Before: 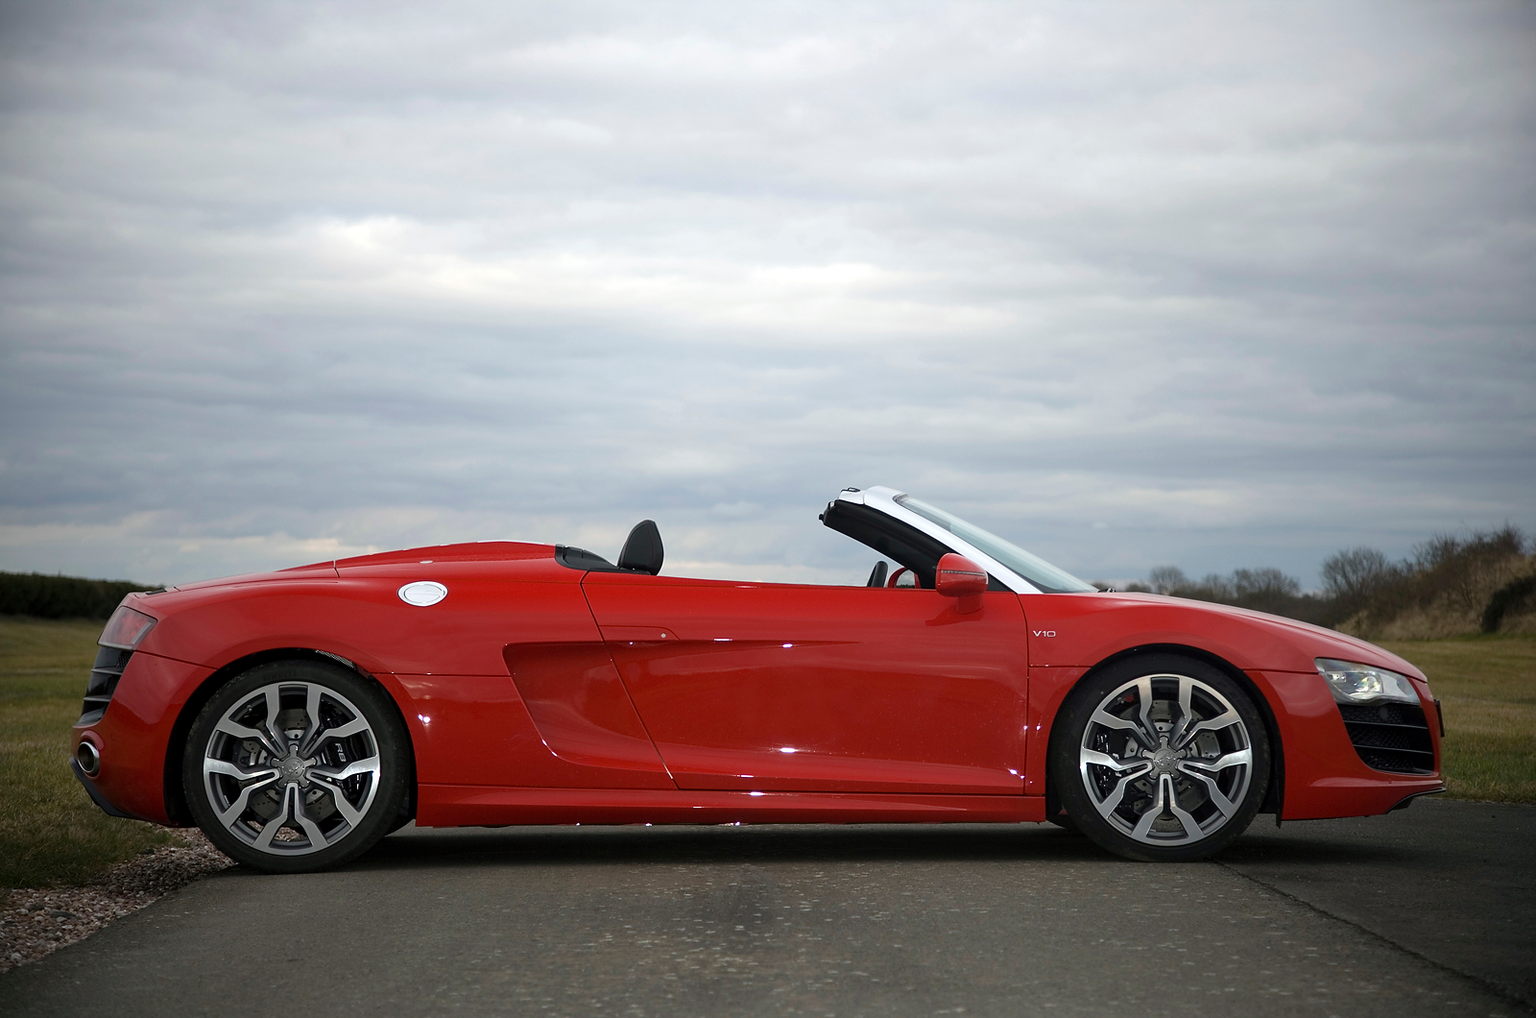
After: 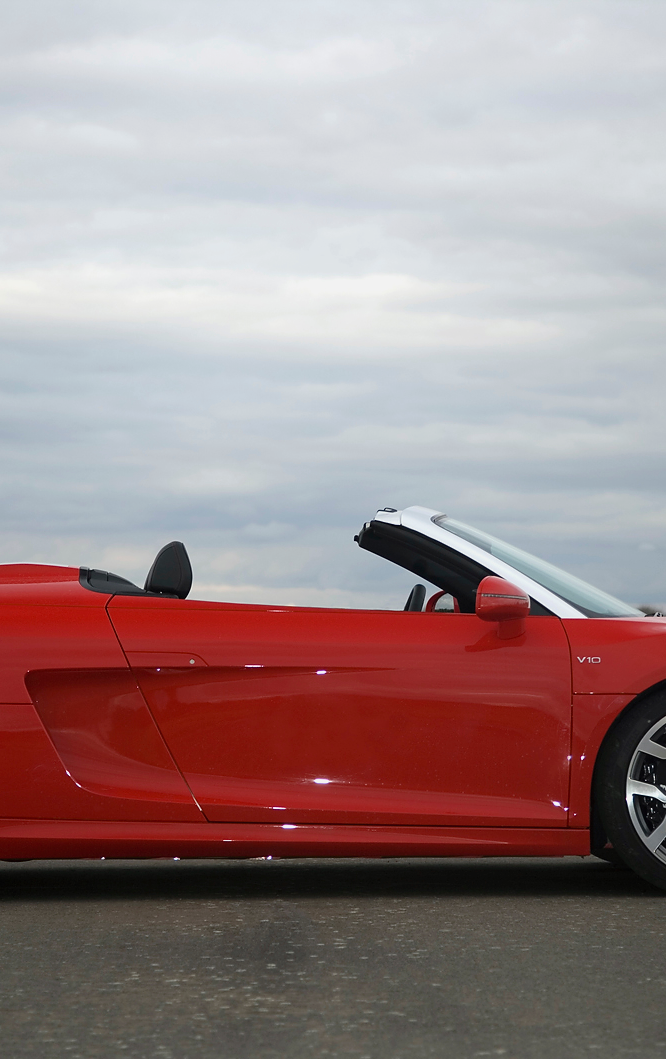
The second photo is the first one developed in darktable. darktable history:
crop: left 31.229%, right 27.105%
exposure: exposure -0.151 EV, compensate highlight preservation false
local contrast: mode bilateral grid, contrast 100, coarseness 100, detail 94%, midtone range 0.2
